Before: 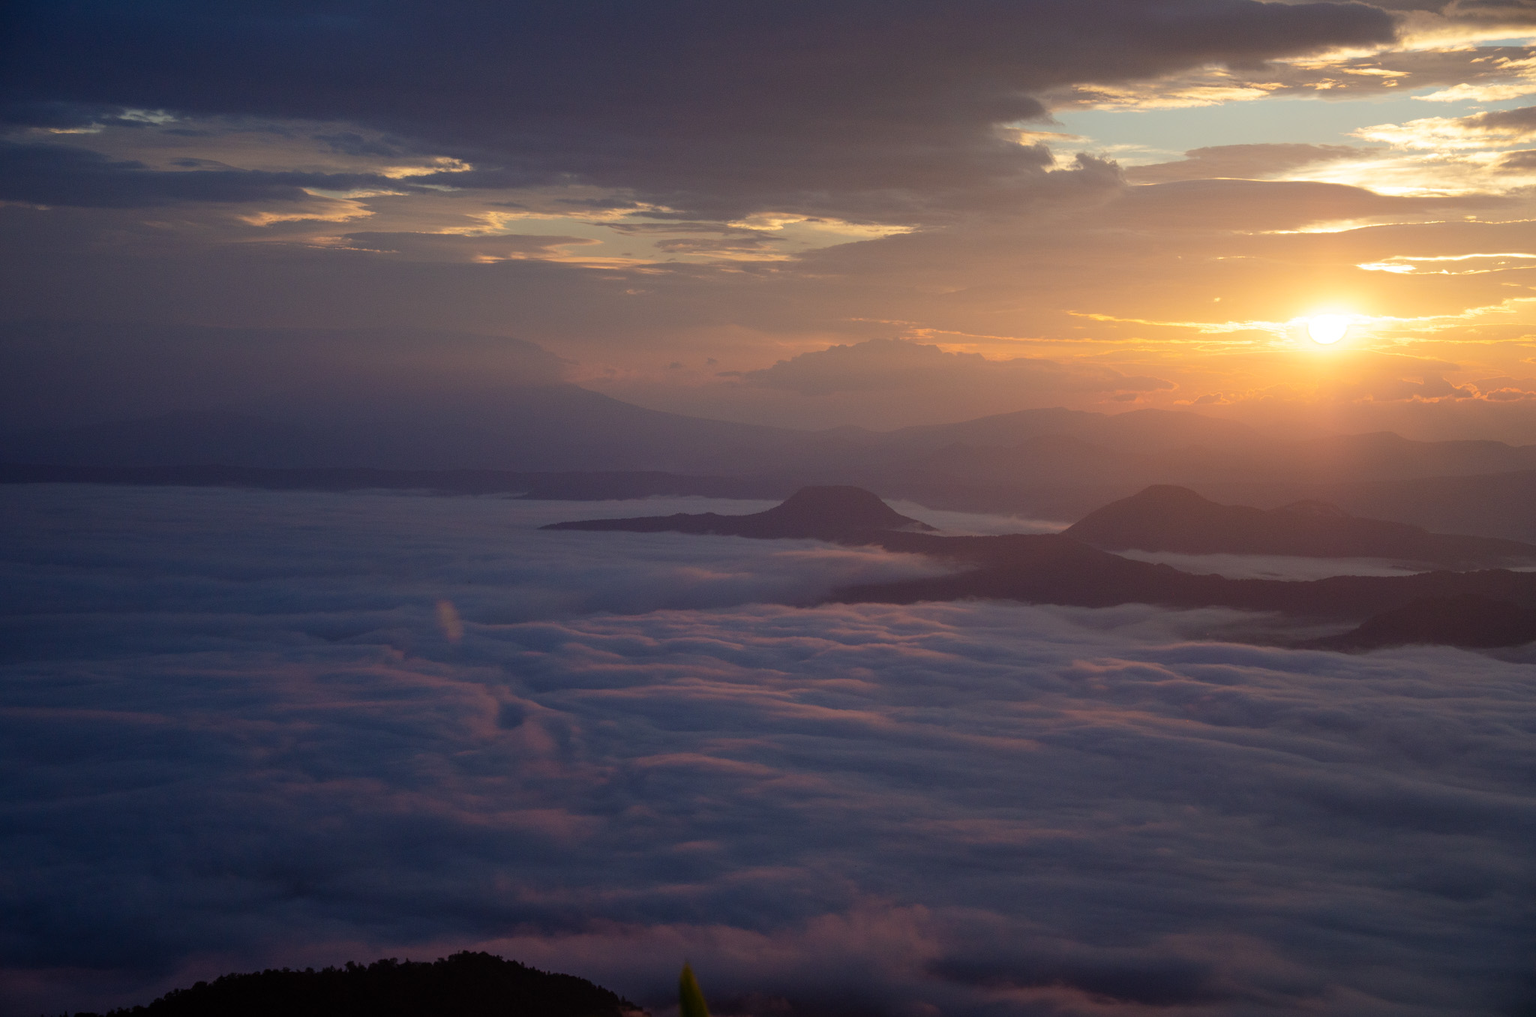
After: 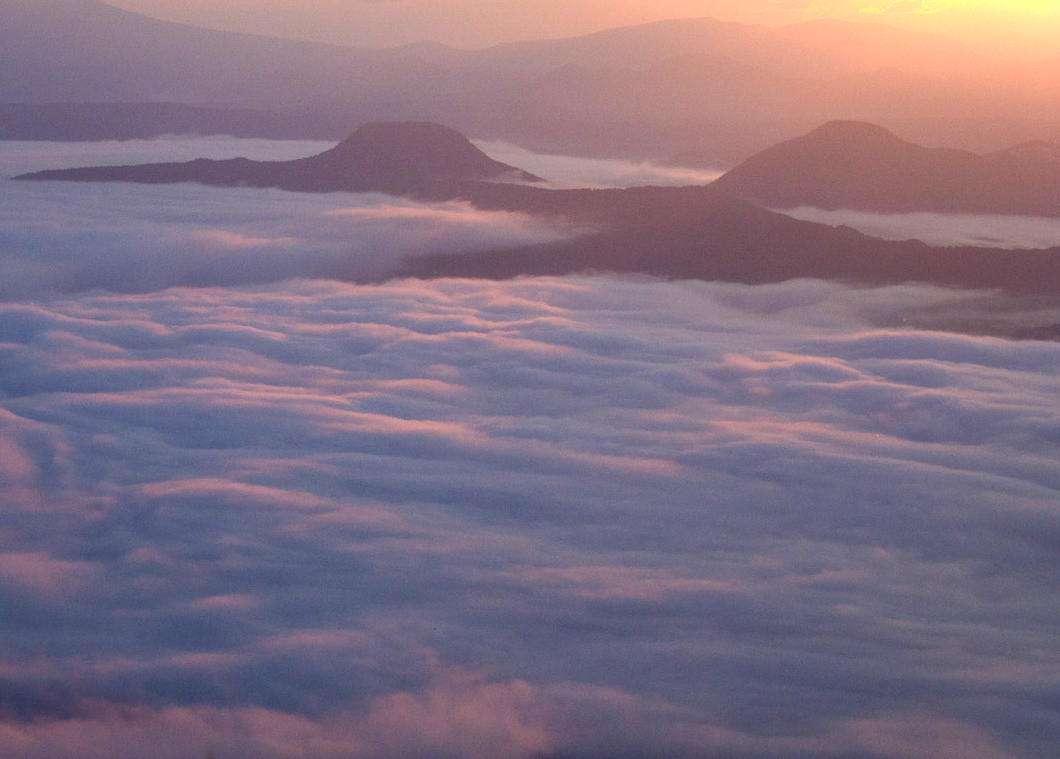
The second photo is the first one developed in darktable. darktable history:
exposure: black level correction 0, exposure 1.45 EV, compensate exposure bias true, compensate highlight preservation false
crop: left 34.479%, top 38.822%, right 13.718%, bottom 5.172%
